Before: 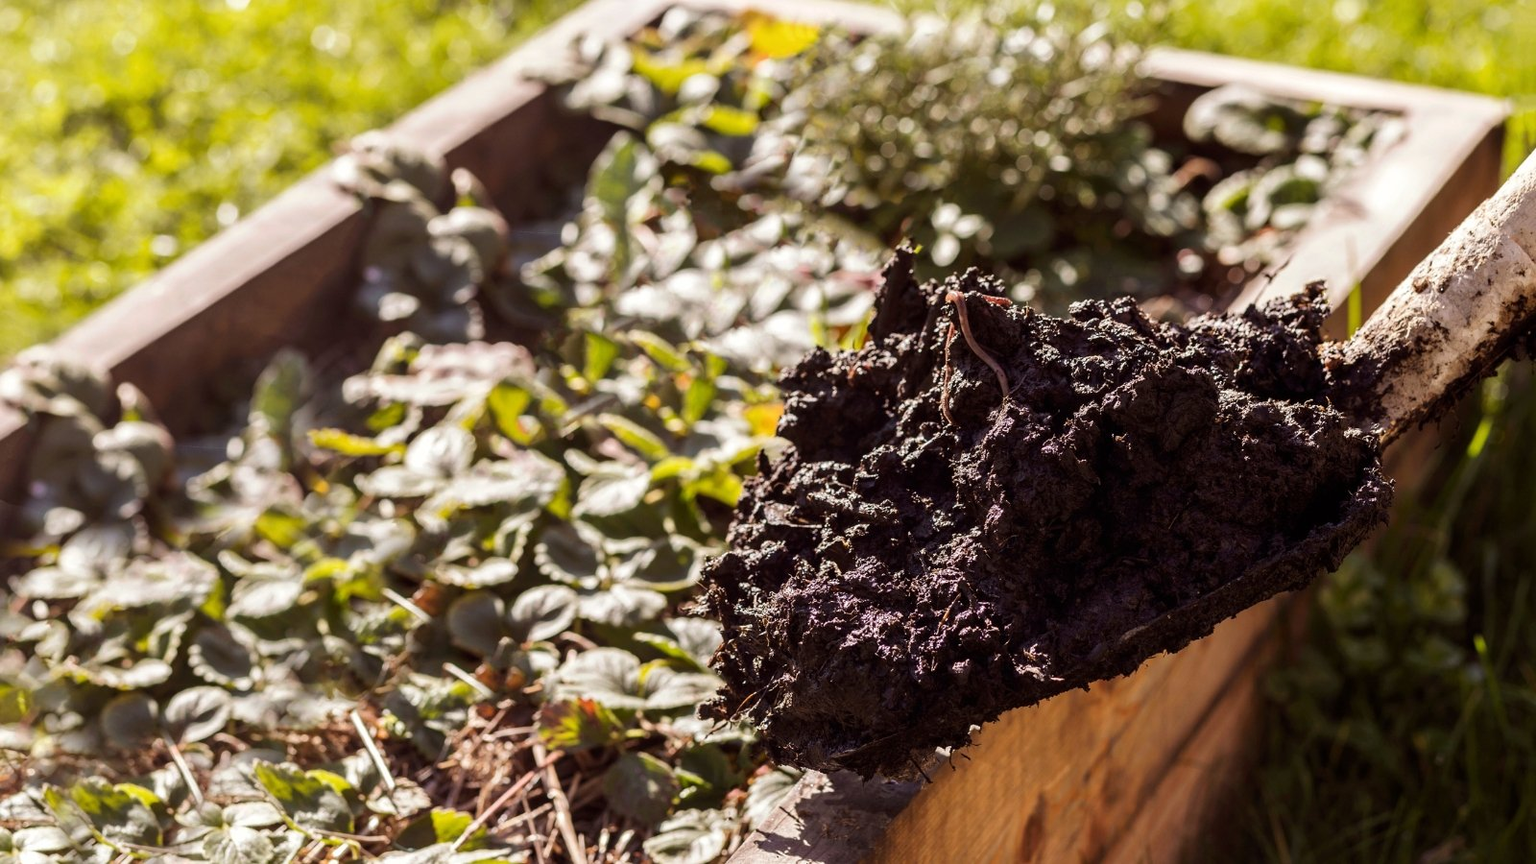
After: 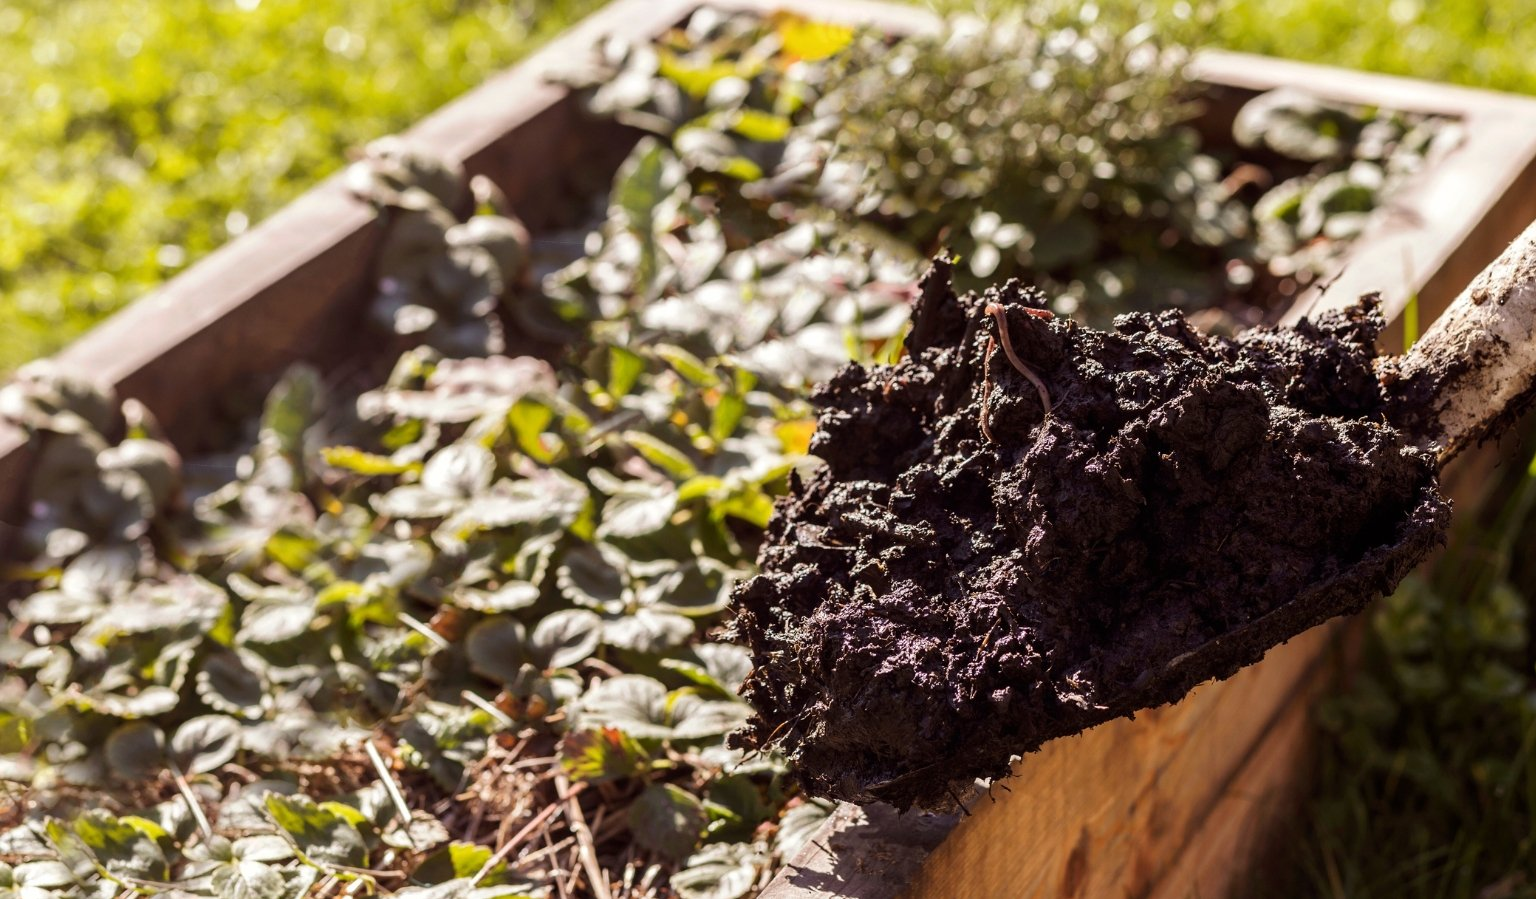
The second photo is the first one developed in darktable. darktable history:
crop: right 3.948%, bottom 0.037%
